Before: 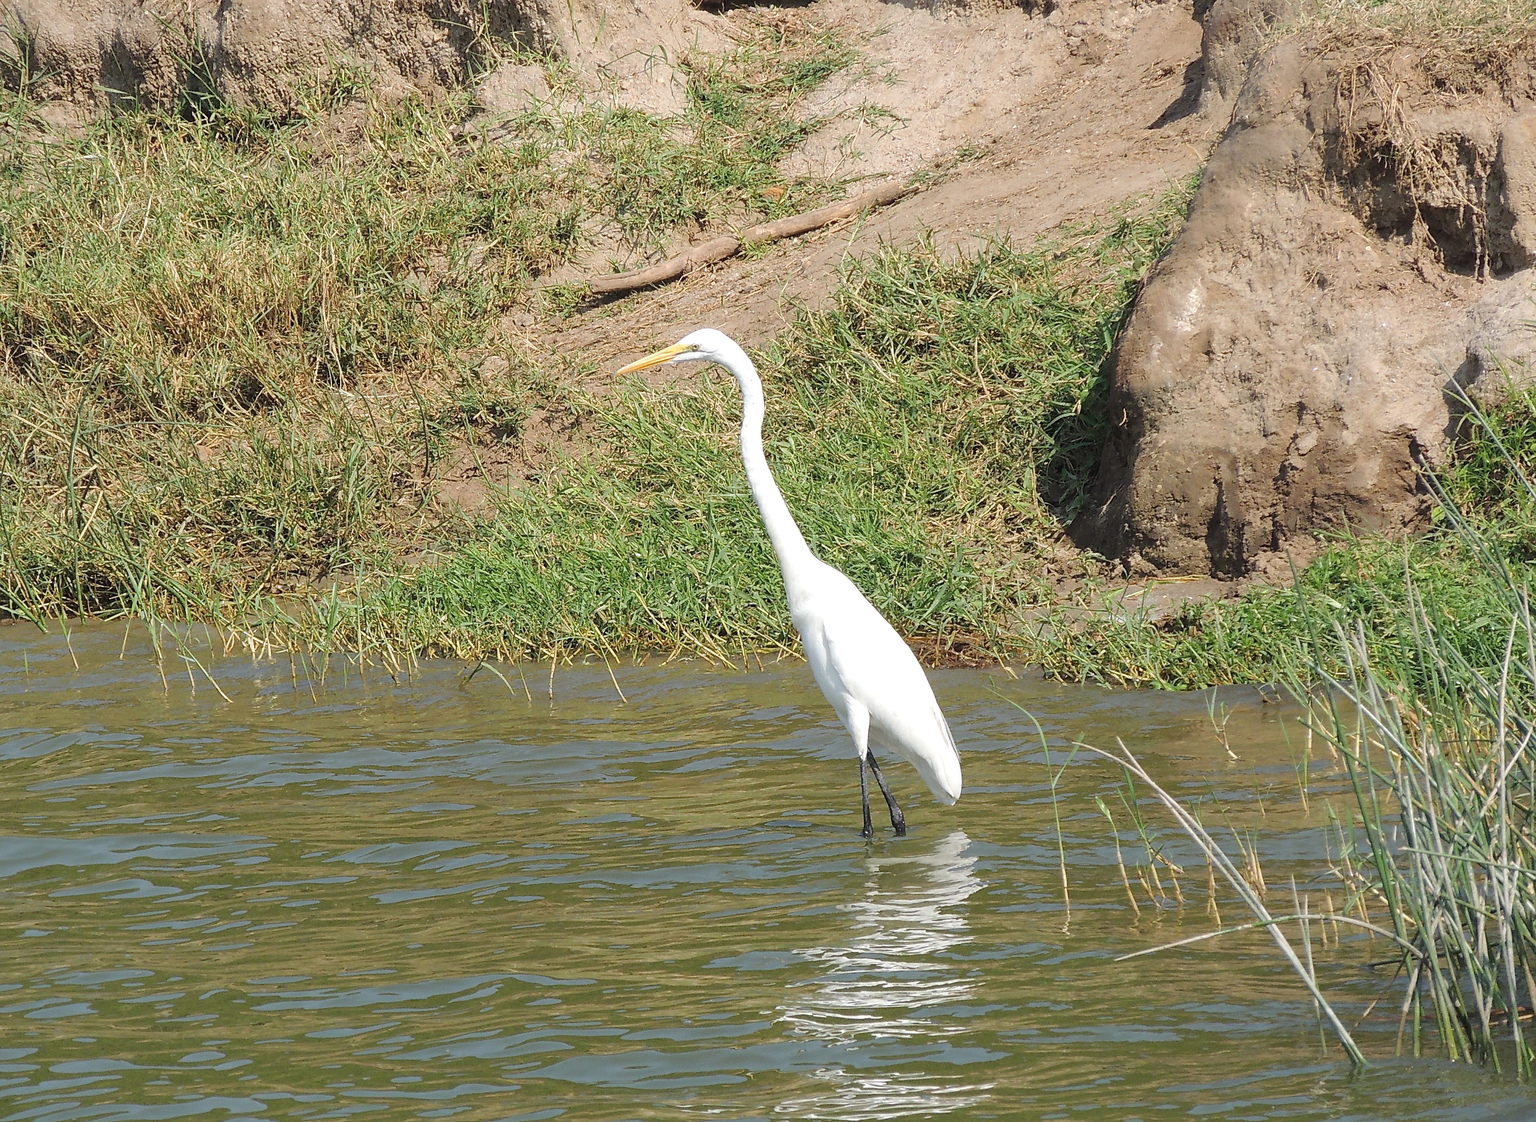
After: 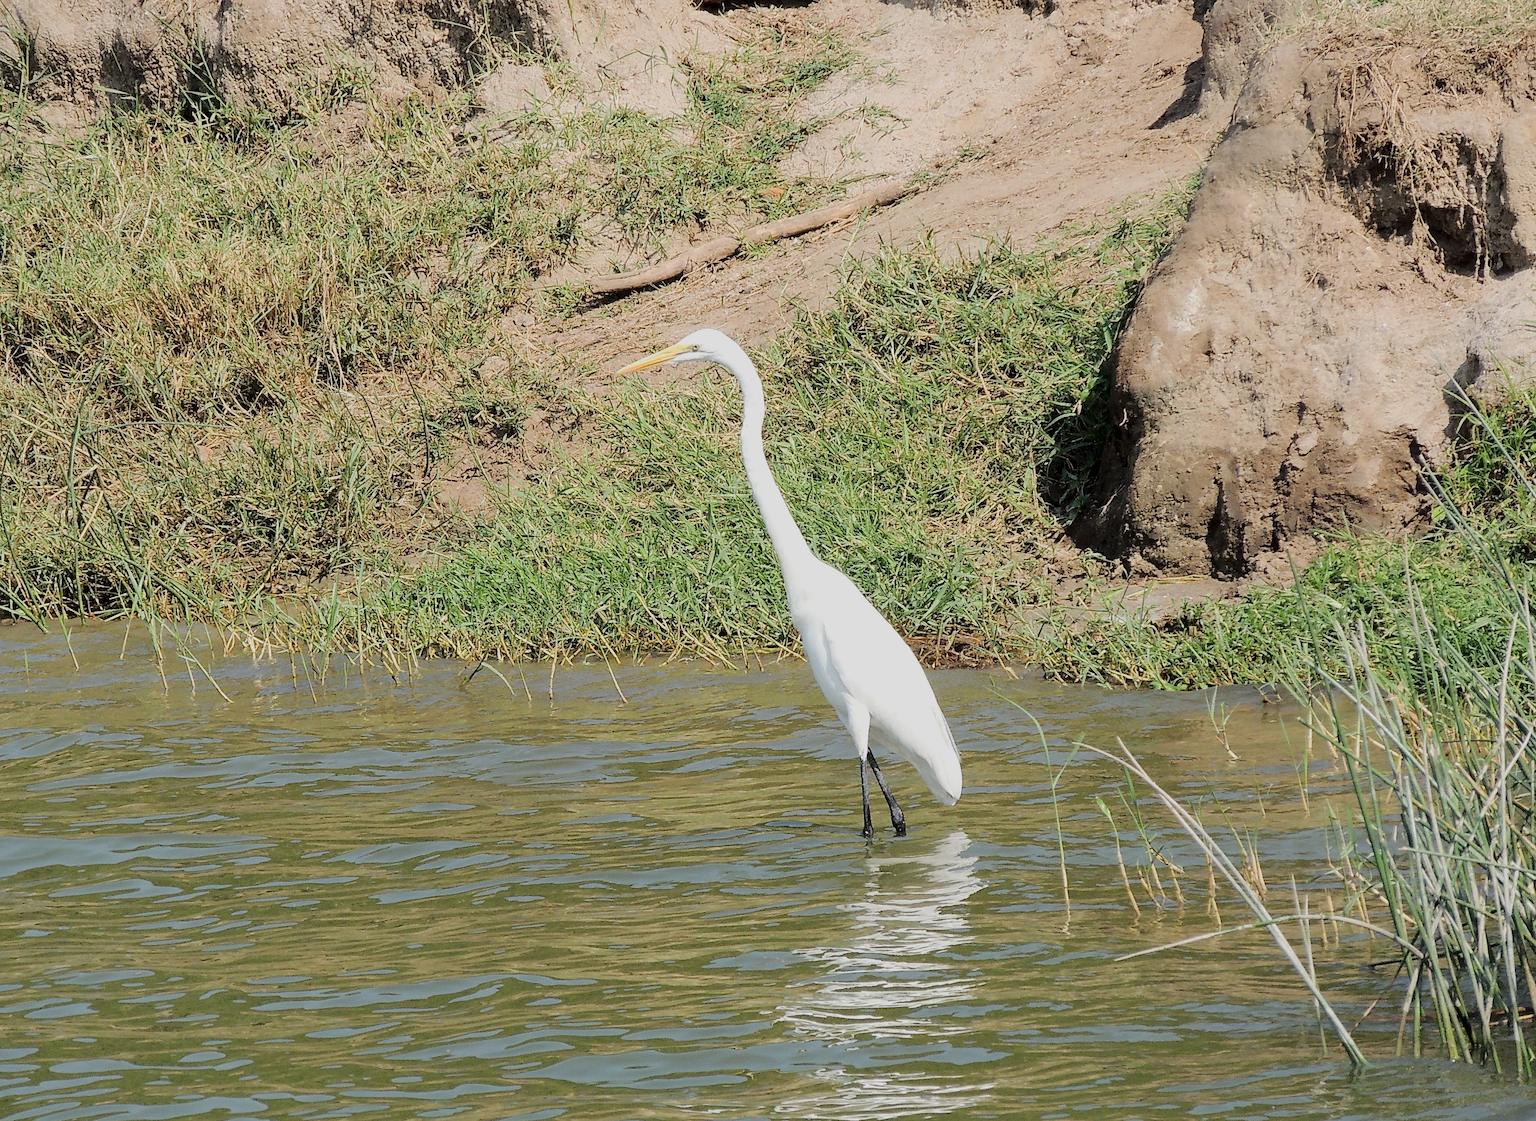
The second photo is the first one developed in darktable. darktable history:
filmic rgb: black relative exposure -7.65 EV, white relative exposure 4.56 EV, hardness 3.61
tone curve: curves: ch0 [(0.021, 0) (0.104, 0.052) (0.496, 0.526) (0.737, 0.783) (1, 1)], color space Lab, independent channels, preserve colors none
